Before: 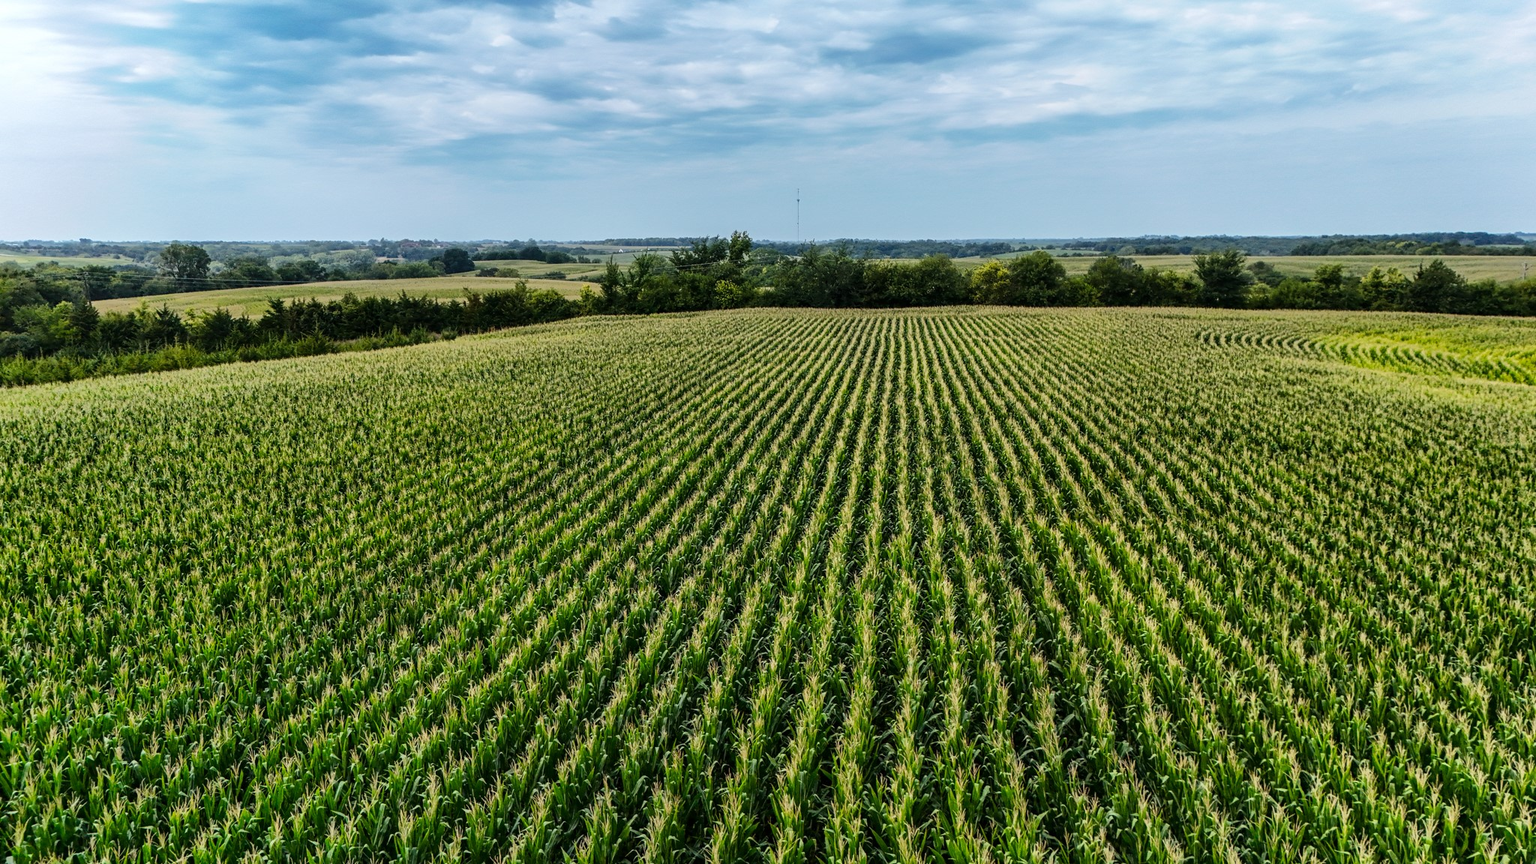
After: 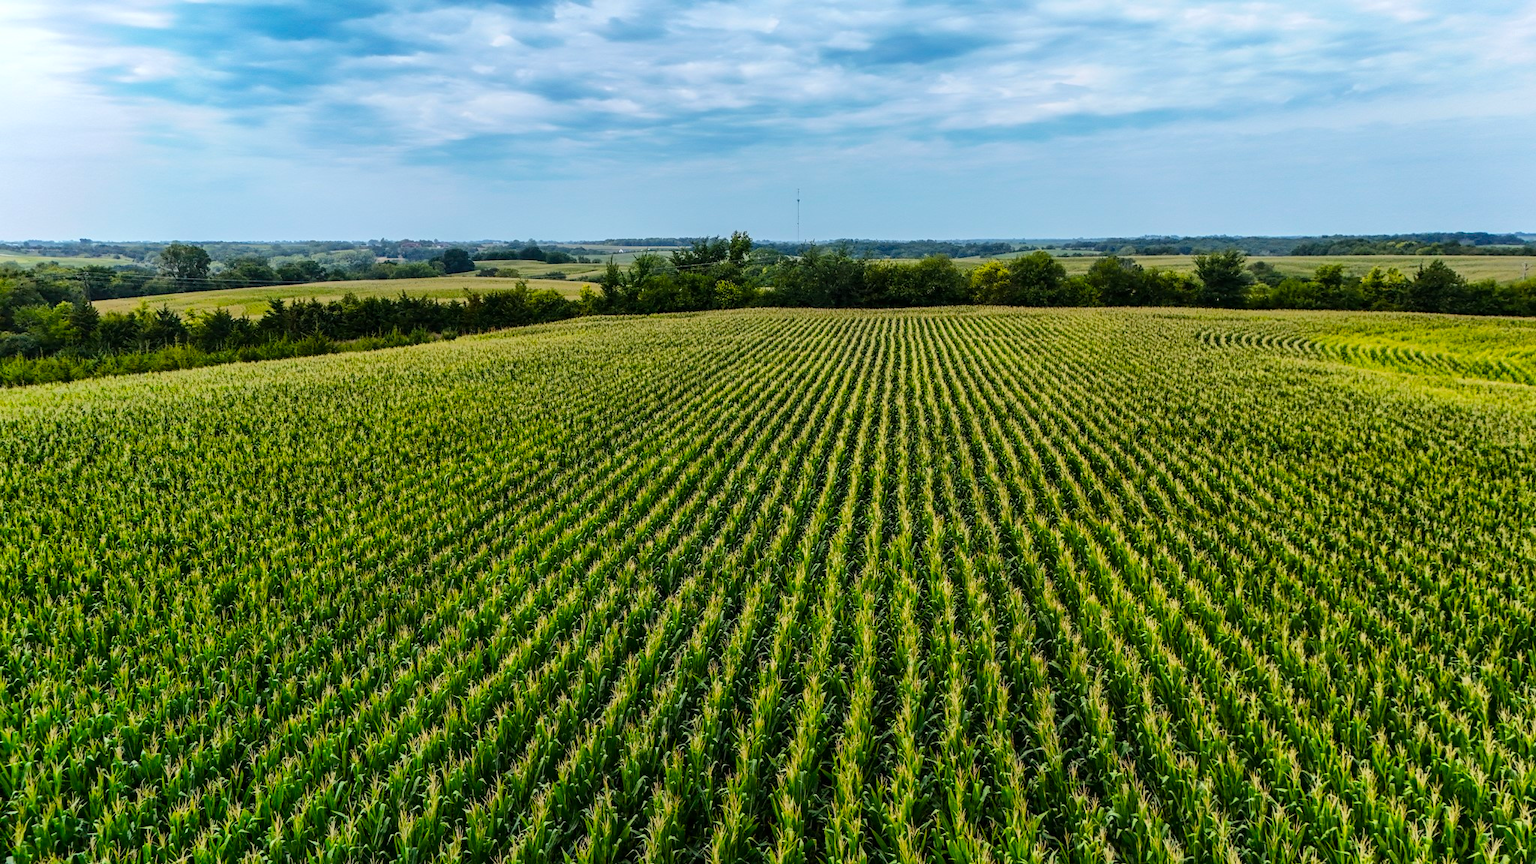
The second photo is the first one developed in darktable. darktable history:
color balance rgb: perceptual saturation grading › global saturation 19.168%, global vibrance 22.532%
